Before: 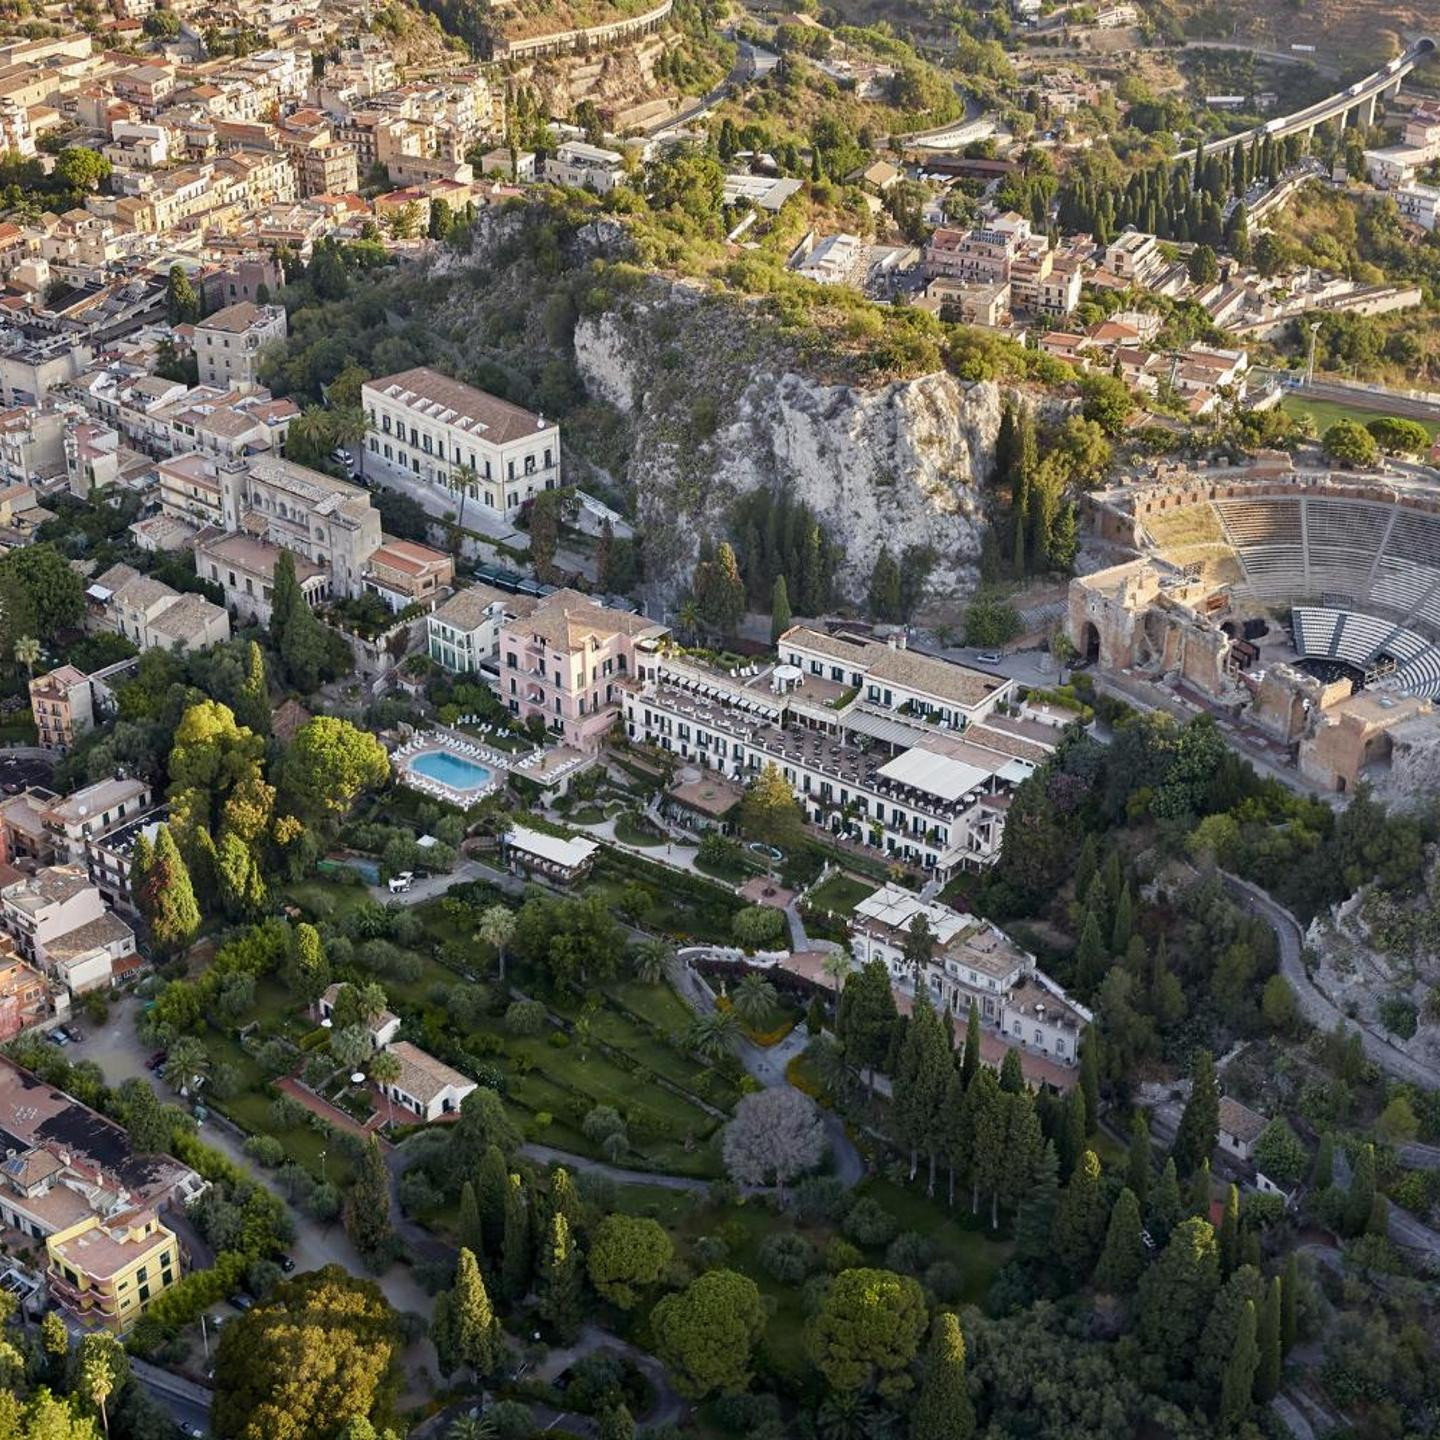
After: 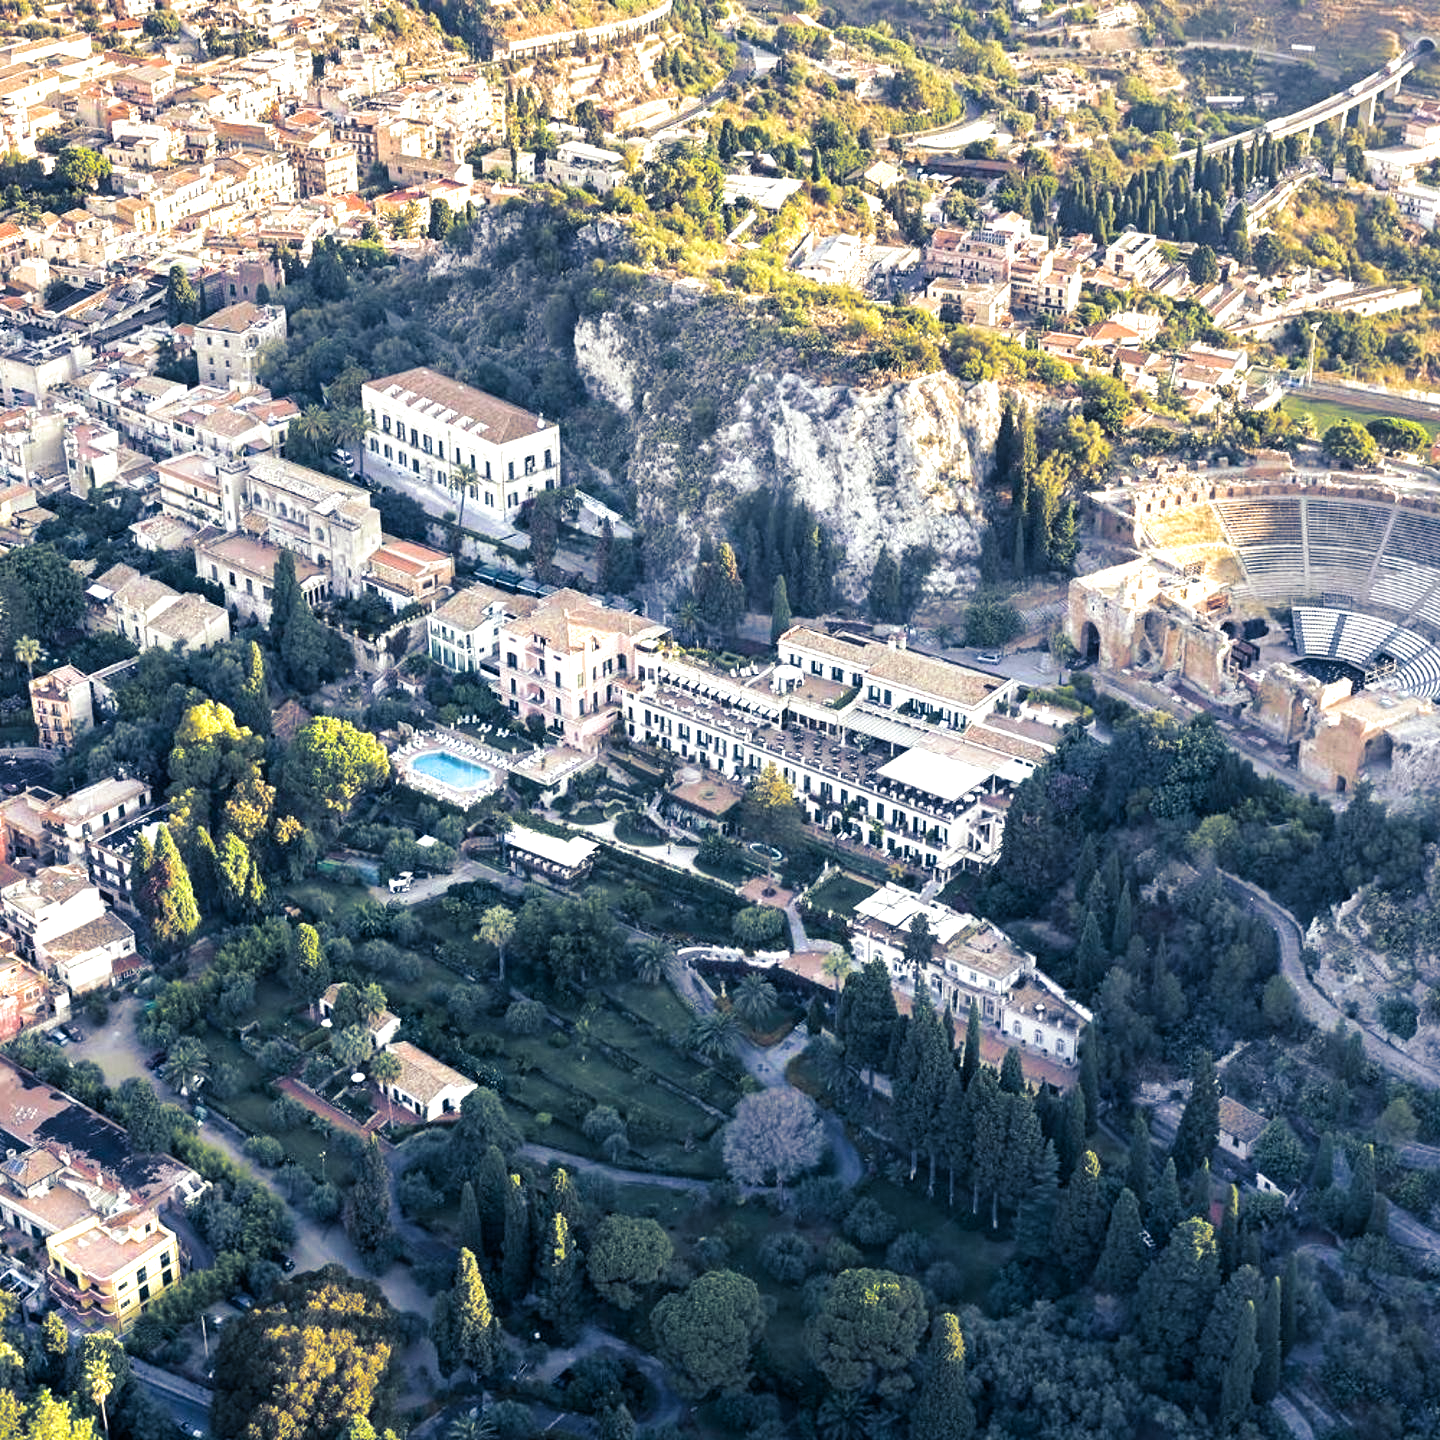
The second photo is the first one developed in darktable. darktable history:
exposure: black level correction 0, exposure 1.1 EV, compensate highlight preservation false
split-toning: shadows › hue 226.8°, shadows › saturation 0.84
